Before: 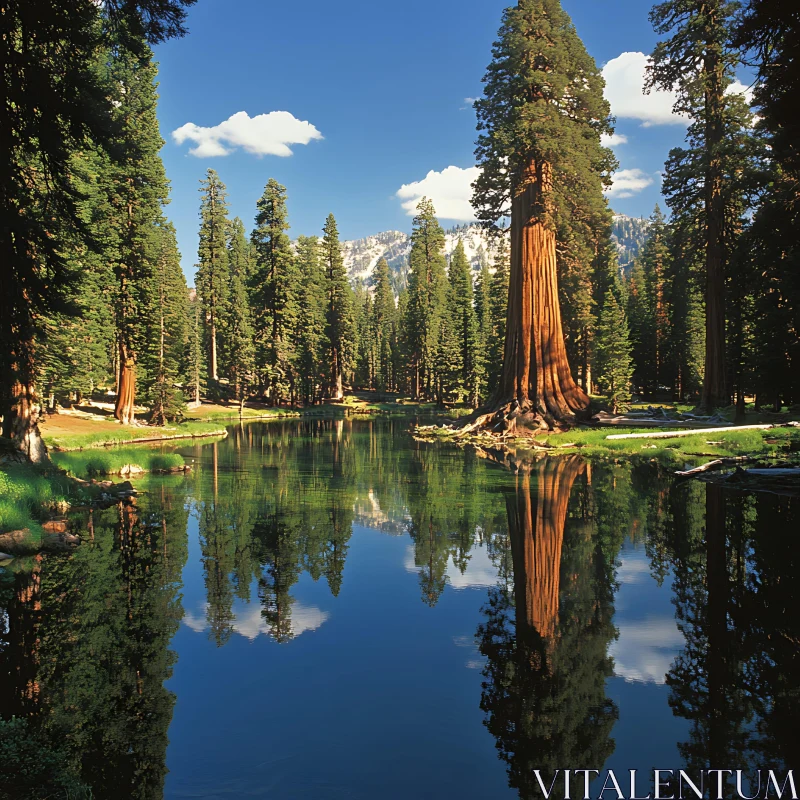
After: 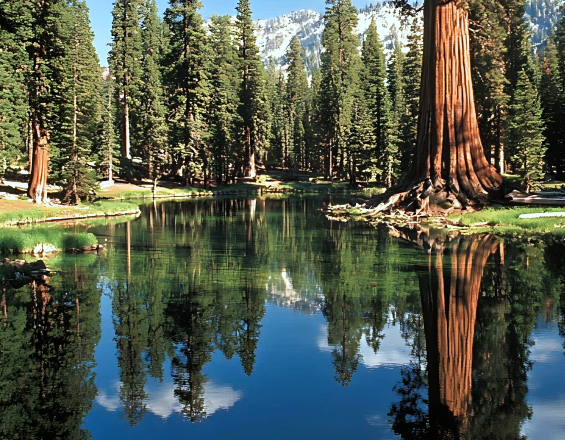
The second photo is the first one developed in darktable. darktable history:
filmic rgb: black relative exposure -8 EV, white relative exposure 2.34 EV, hardness 6.51
color correction: highlights a* -4.11, highlights b* -10.61
crop: left 10.976%, top 27.629%, right 18.327%, bottom 17.248%
